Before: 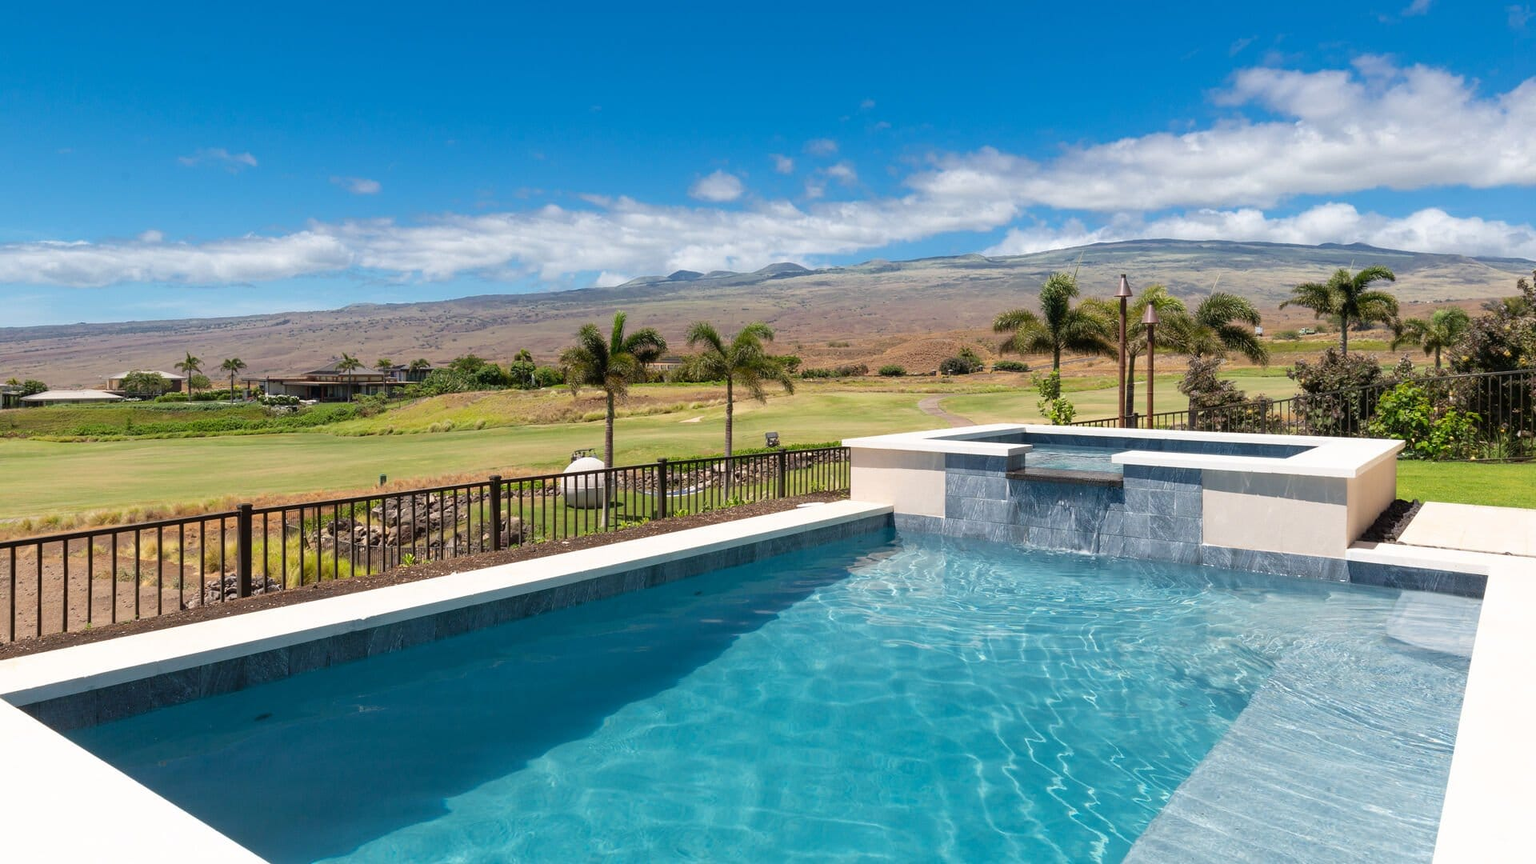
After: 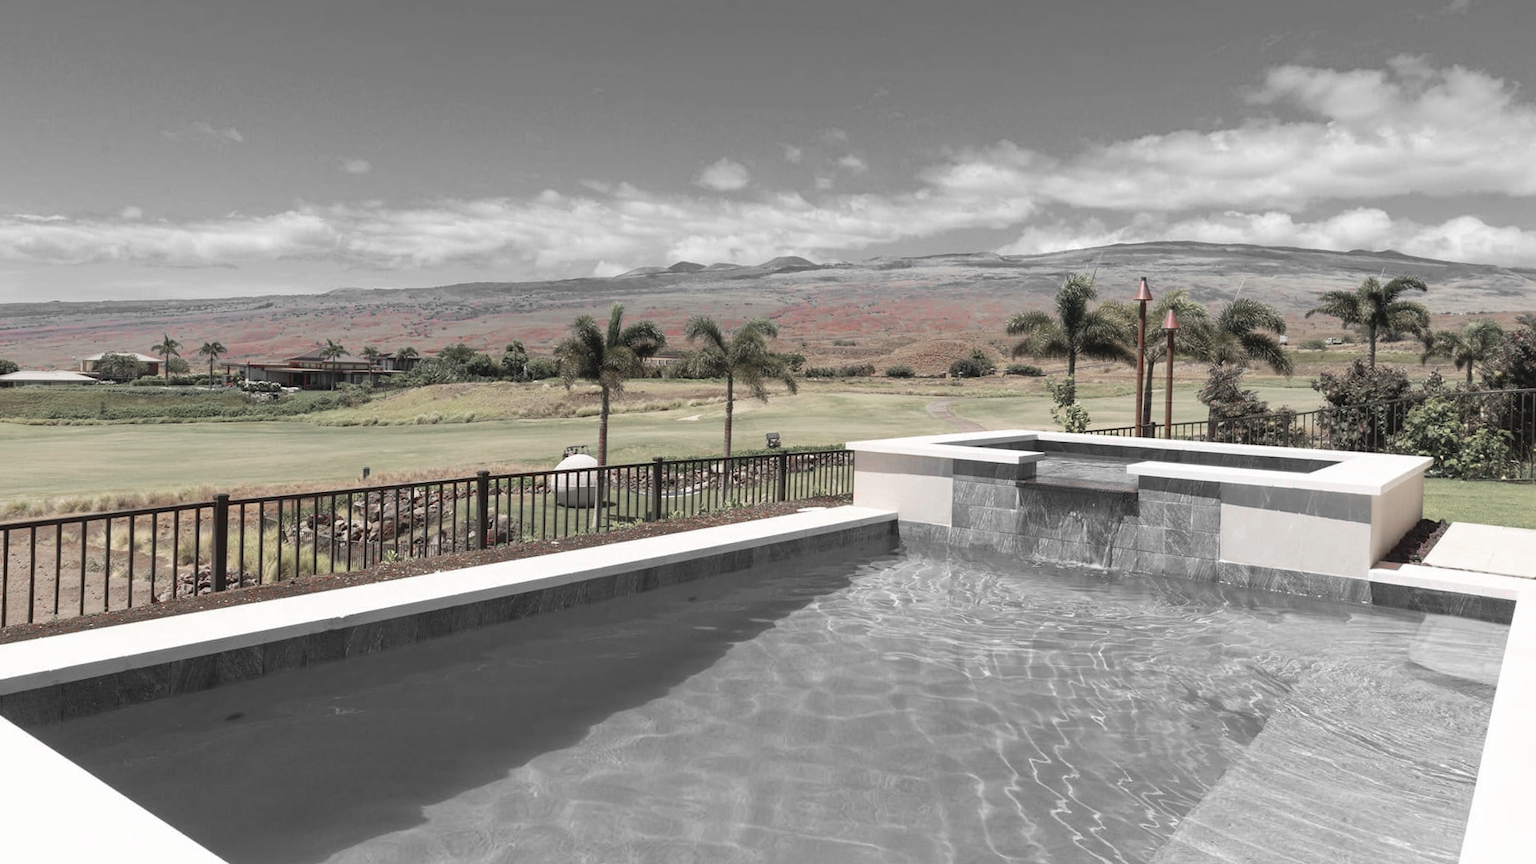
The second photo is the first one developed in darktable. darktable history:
crop and rotate: angle -1.41°
tone curve: curves: ch0 [(0, 0) (0.003, 0.04) (0.011, 0.053) (0.025, 0.077) (0.044, 0.104) (0.069, 0.127) (0.1, 0.15) (0.136, 0.177) (0.177, 0.215) (0.224, 0.254) (0.277, 0.3) (0.335, 0.355) (0.399, 0.41) (0.468, 0.477) (0.543, 0.554) (0.623, 0.636) (0.709, 0.72) (0.801, 0.804) (0.898, 0.892) (1, 1)], preserve colors none
color zones: curves: ch1 [(0, 0.831) (0.08, 0.771) (0.157, 0.268) (0.241, 0.207) (0.562, -0.005) (0.714, -0.013) (0.876, 0.01) (1, 0.831)]
local contrast: mode bilateral grid, contrast 11, coarseness 24, detail 112%, midtone range 0.2
